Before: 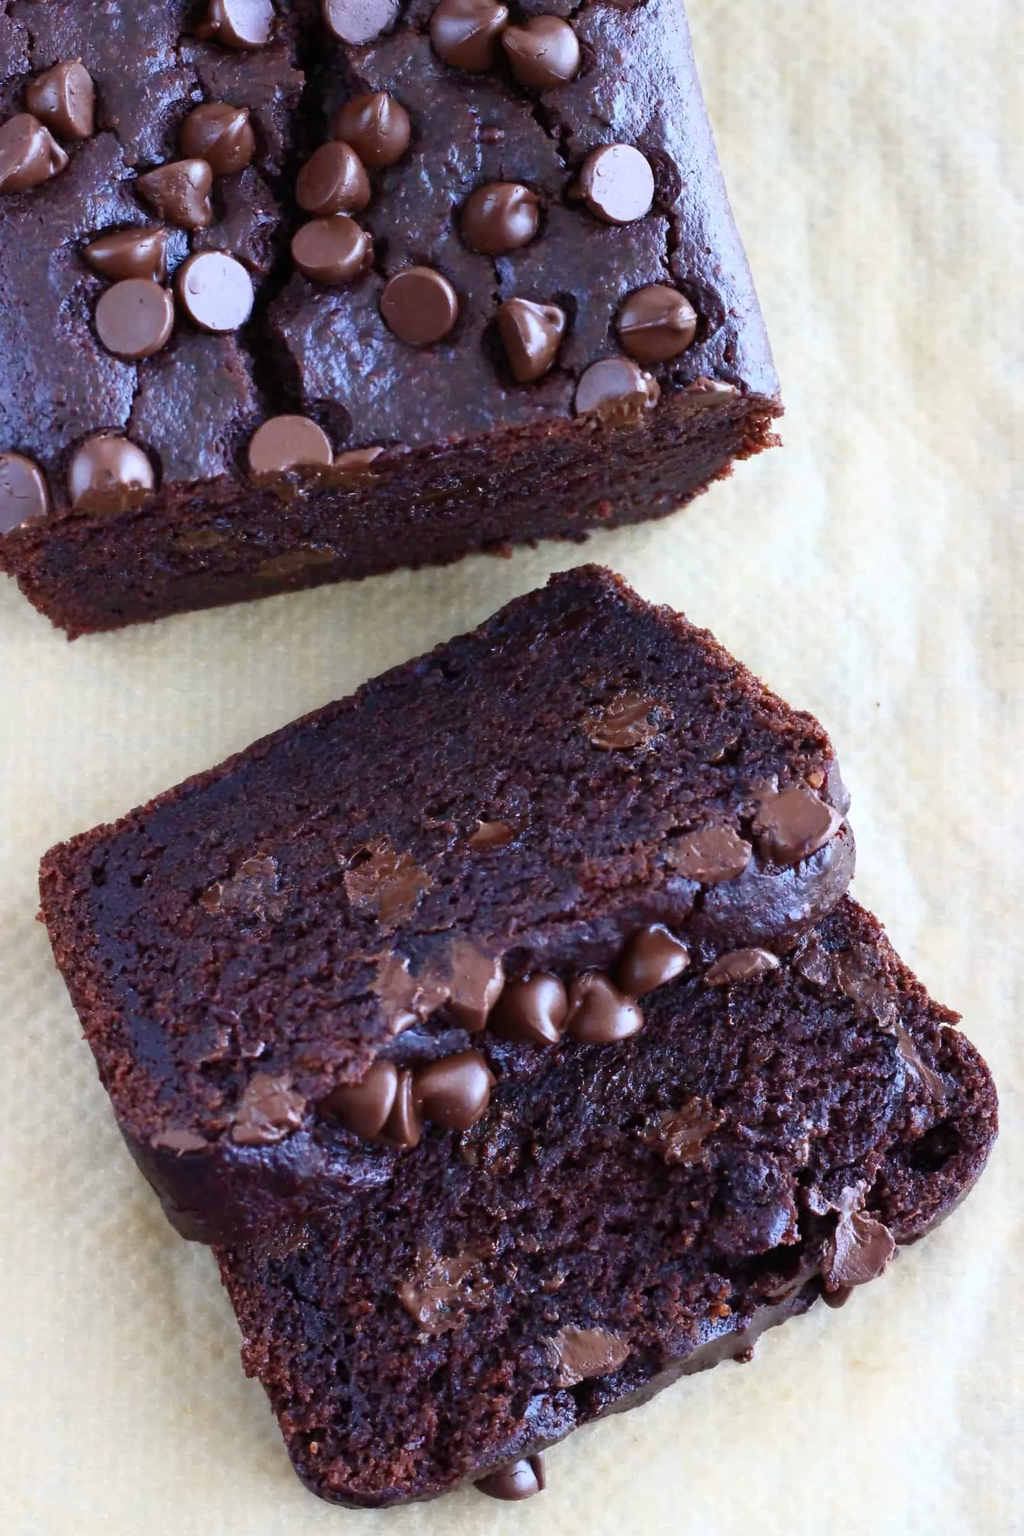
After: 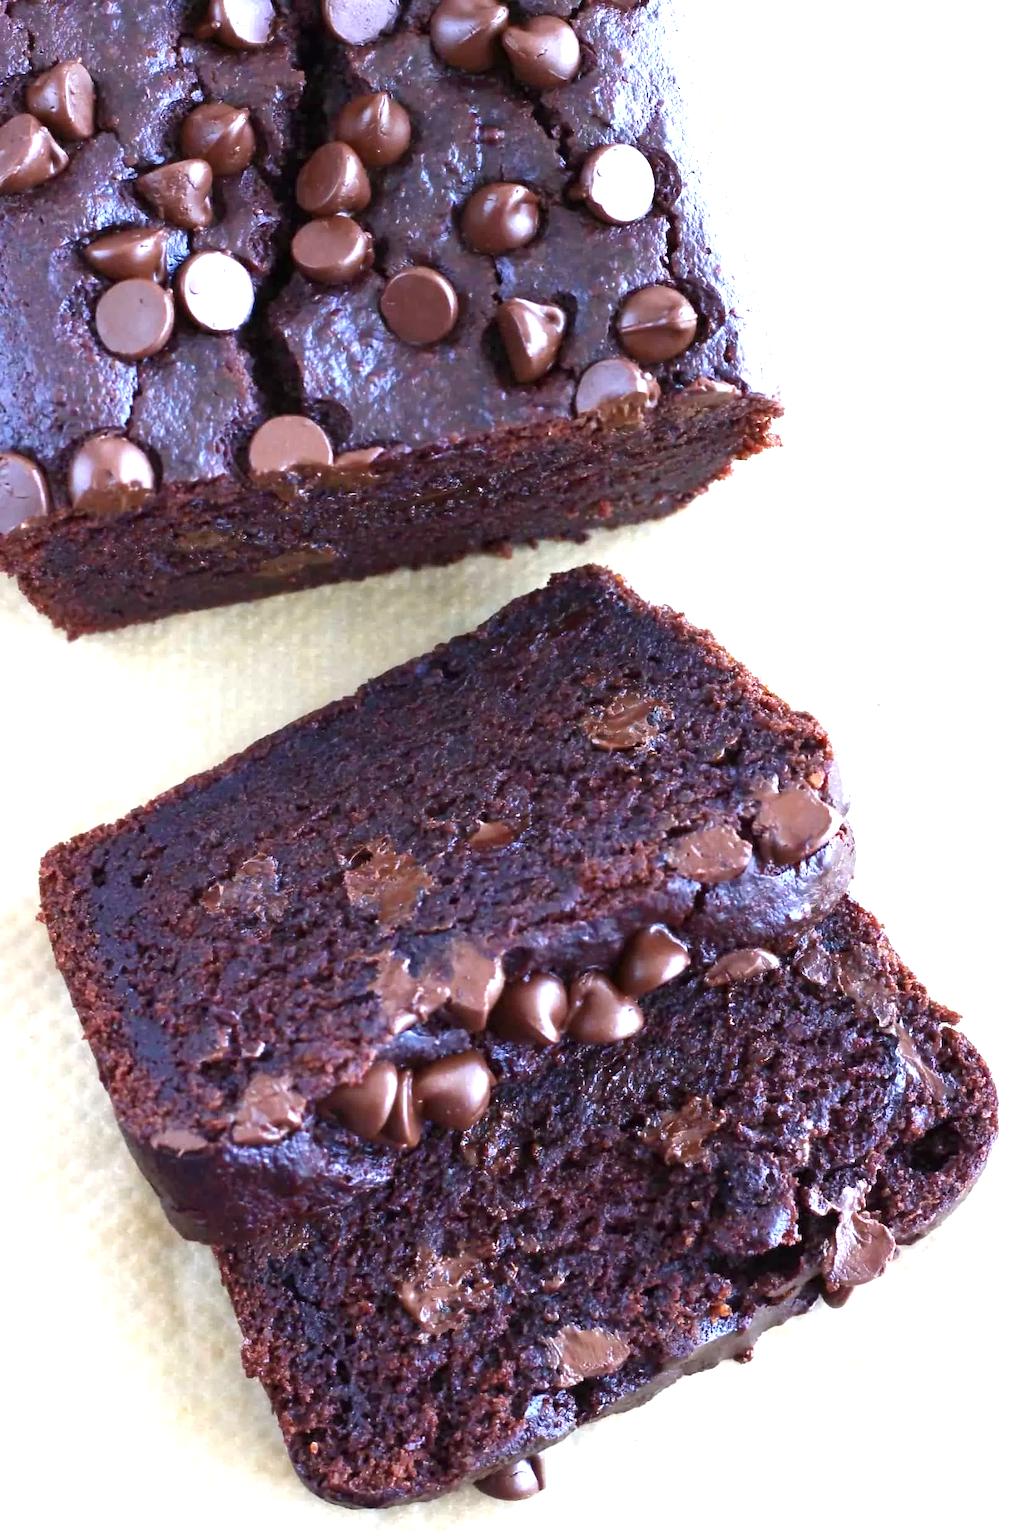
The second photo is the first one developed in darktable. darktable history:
exposure: exposure 0.948 EV, compensate highlight preservation false
